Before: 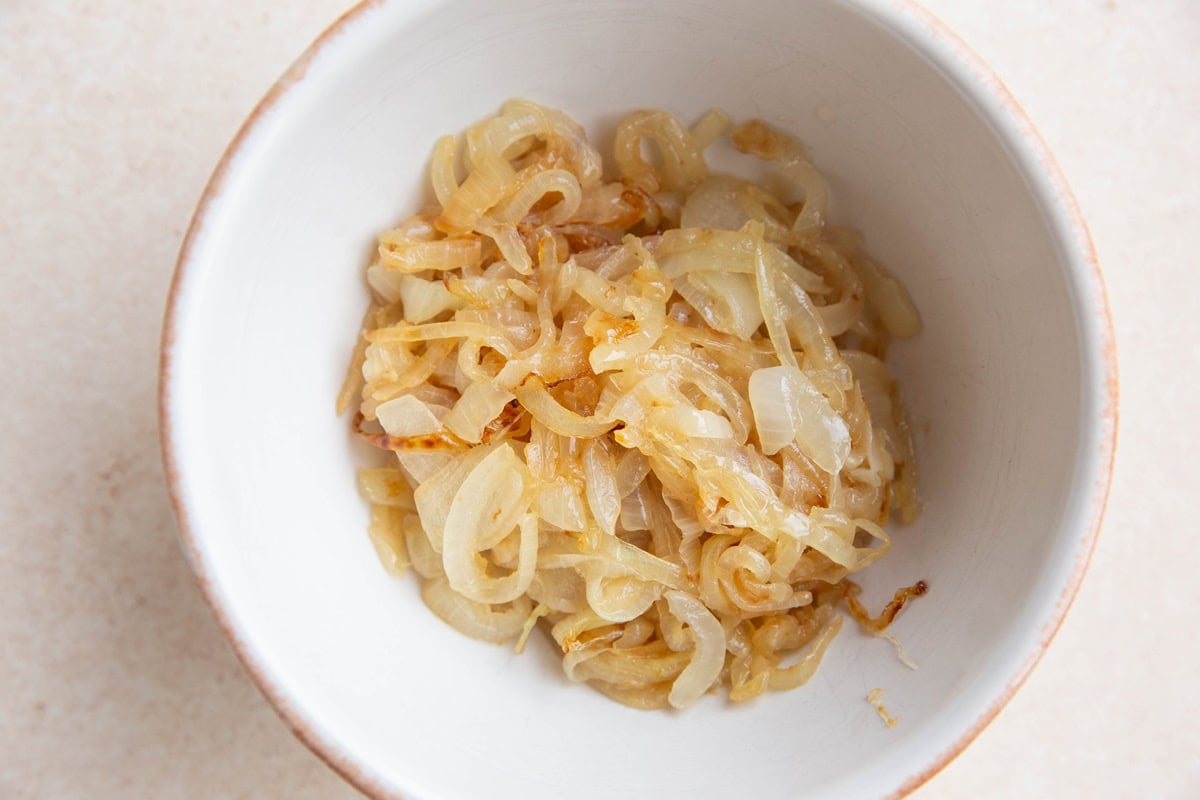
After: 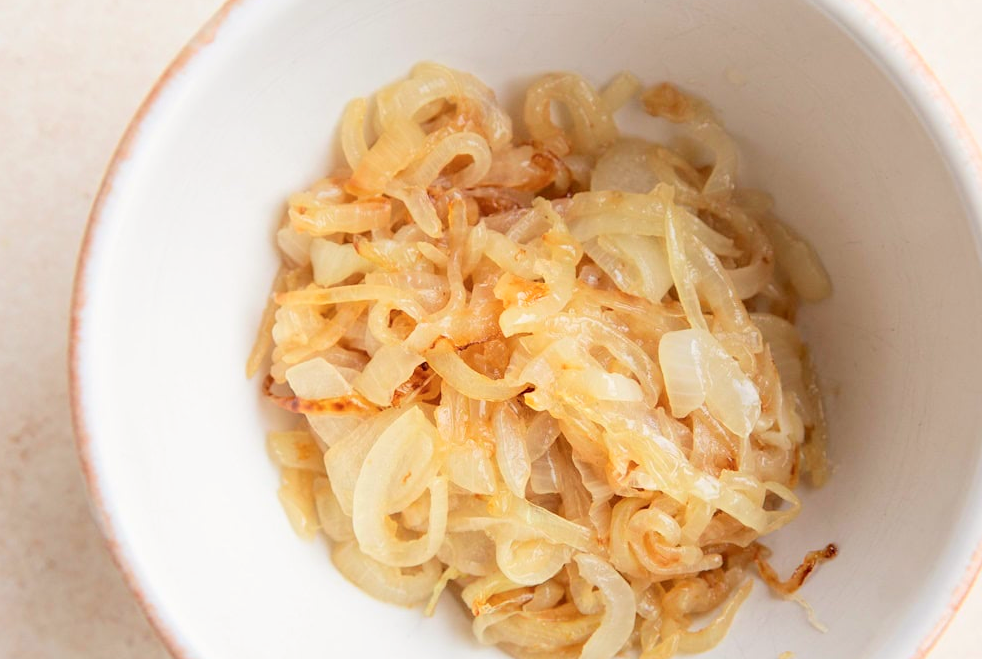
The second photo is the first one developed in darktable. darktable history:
crop and rotate: left 7.534%, top 4.645%, right 10.593%, bottom 12.909%
tone curve: curves: ch0 [(0, 0.01) (0.052, 0.045) (0.136, 0.133) (0.29, 0.332) (0.453, 0.531) (0.676, 0.751) (0.89, 0.919) (1, 1)]; ch1 [(0, 0) (0.094, 0.081) (0.285, 0.299) (0.385, 0.403) (0.446, 0.443) (0.495, 0.496) (0.544, 0.552) (0.589, 0.612) (0.722, 0.728) (1, 1)]; ch2 [(0, 0) (0.257, 0.217) (0.43, 0.421) (0.498, 0.507) (0.531, 0.544) (0.56, 0.579) (0.625, 0.642) (1, 1)], color space Lab, independent channels, preserve colors none
